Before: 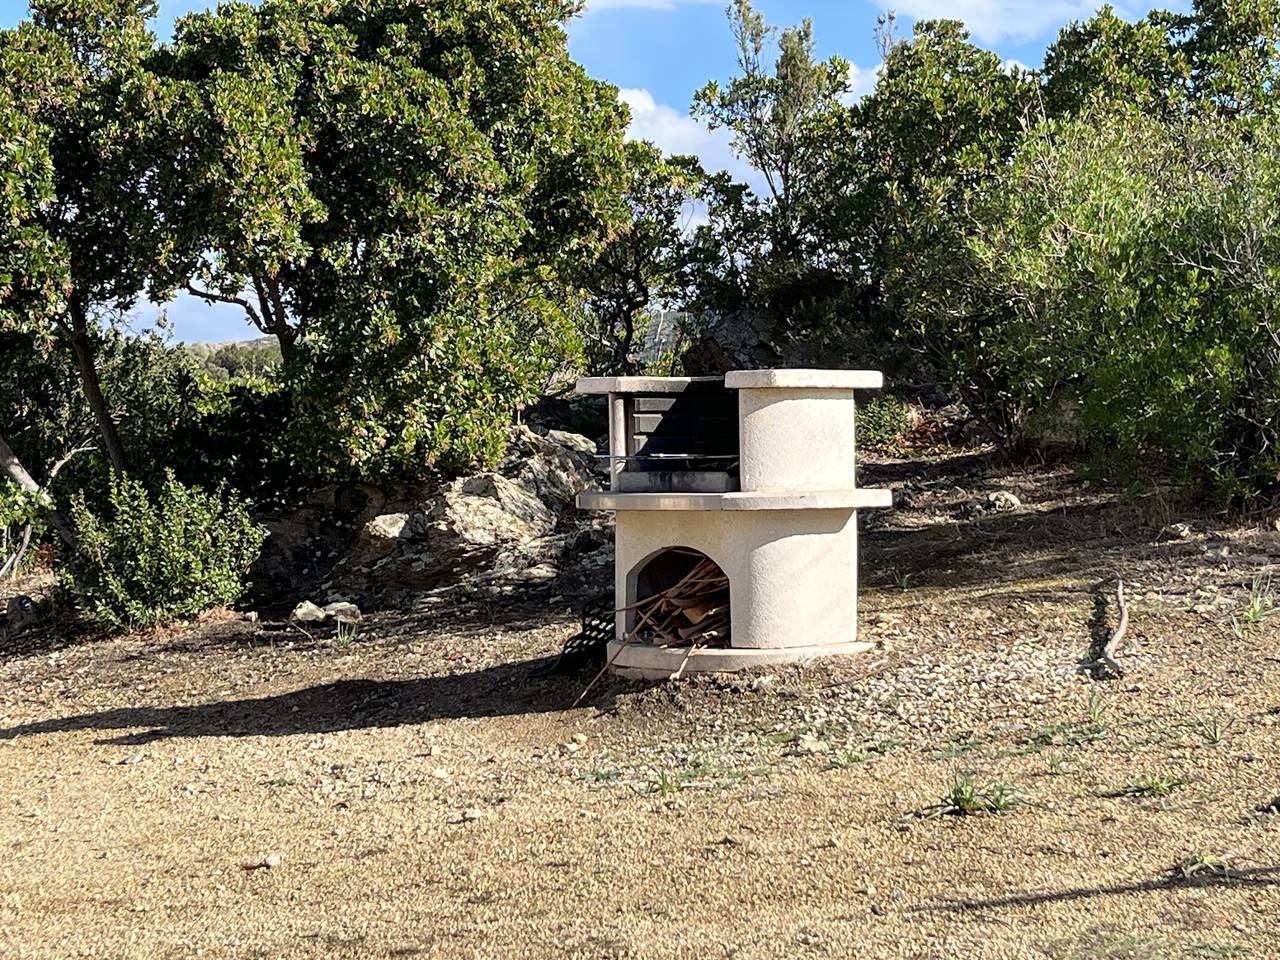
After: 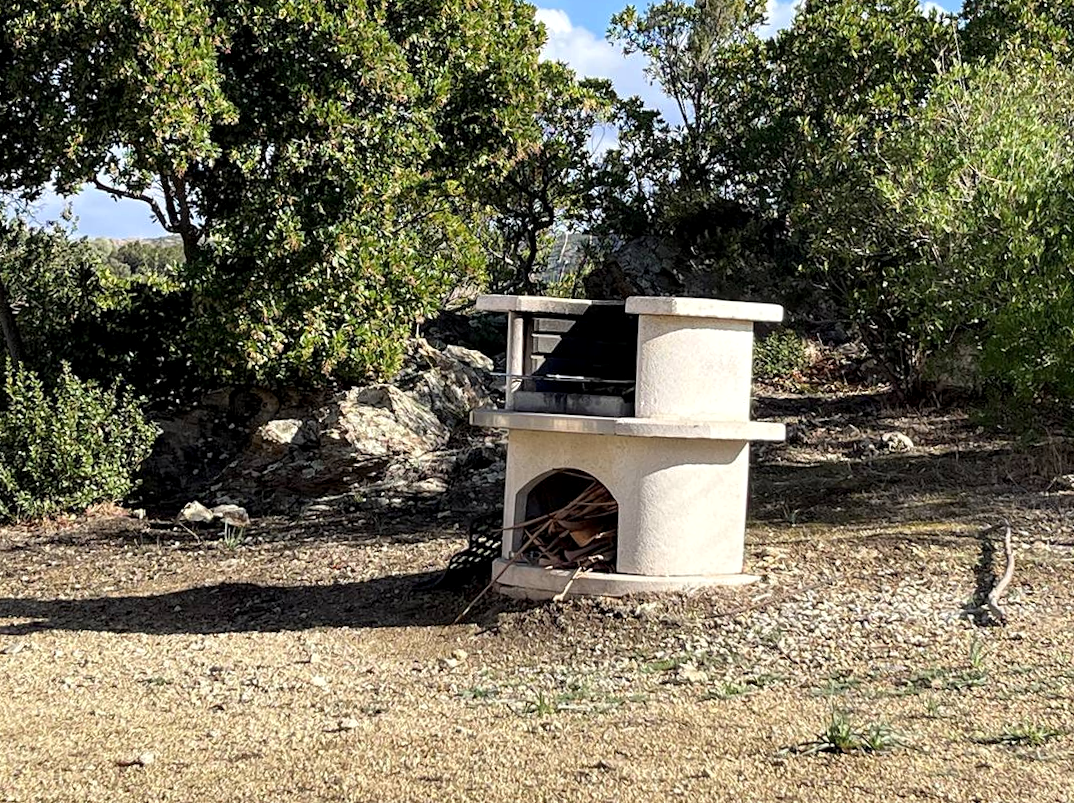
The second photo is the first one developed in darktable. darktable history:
local contrast: highlights 106%, shadows 102%, detail 119%, midtone range 0.2
crop and rotate: angle -3.31°, left 5.104%, top 5.201%, right 4.66%, bottom 4.745%
